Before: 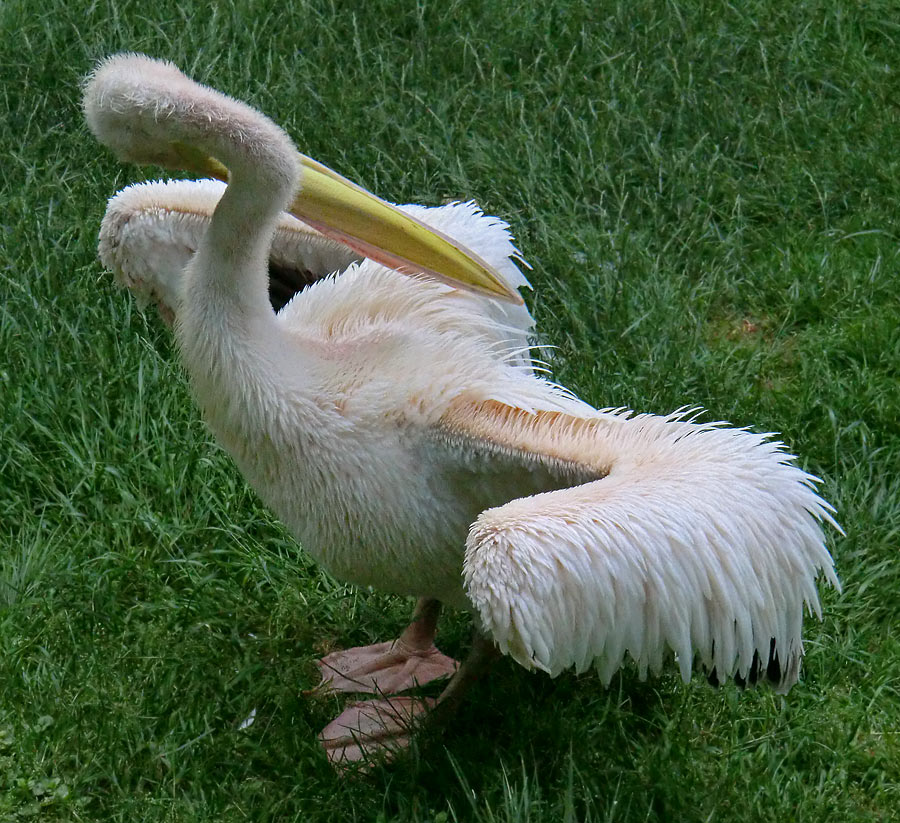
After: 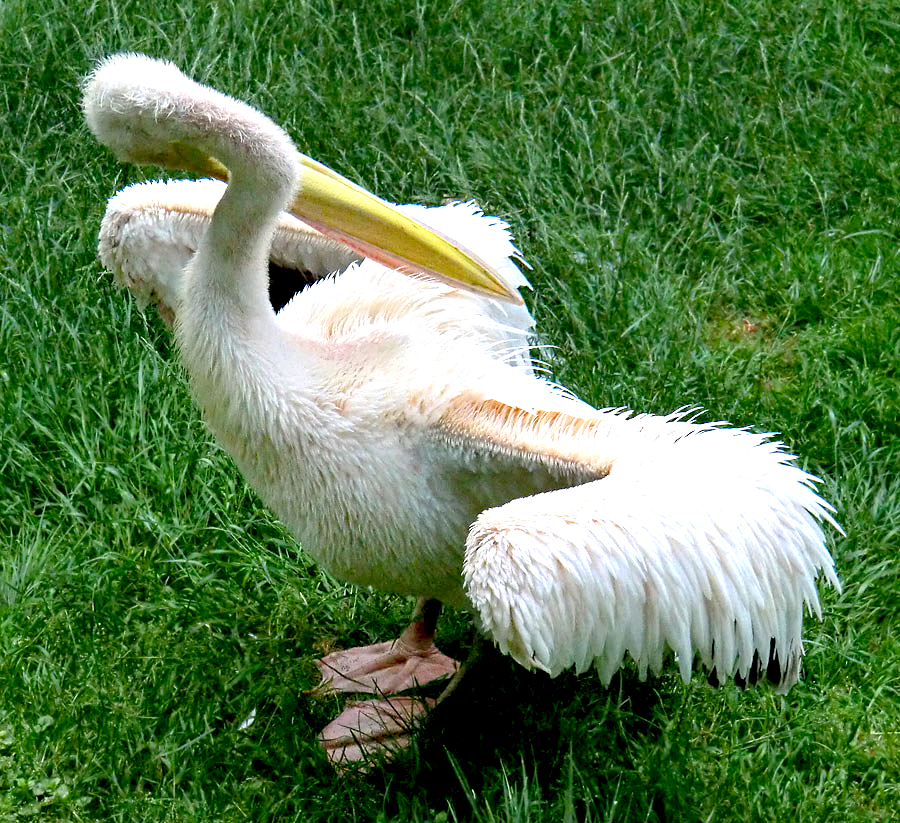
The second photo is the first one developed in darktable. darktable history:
exposure: black level correction 0.011, exposure 1.085 EV, compensate highlight preservation false
